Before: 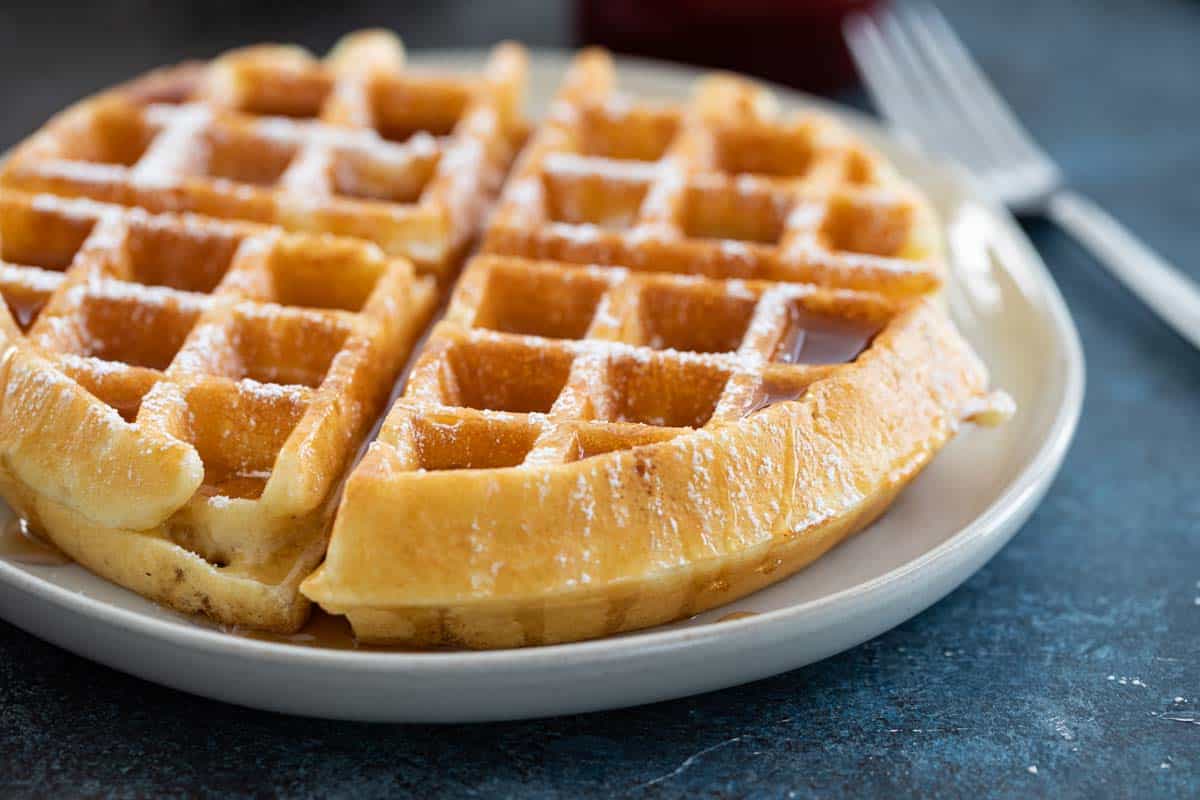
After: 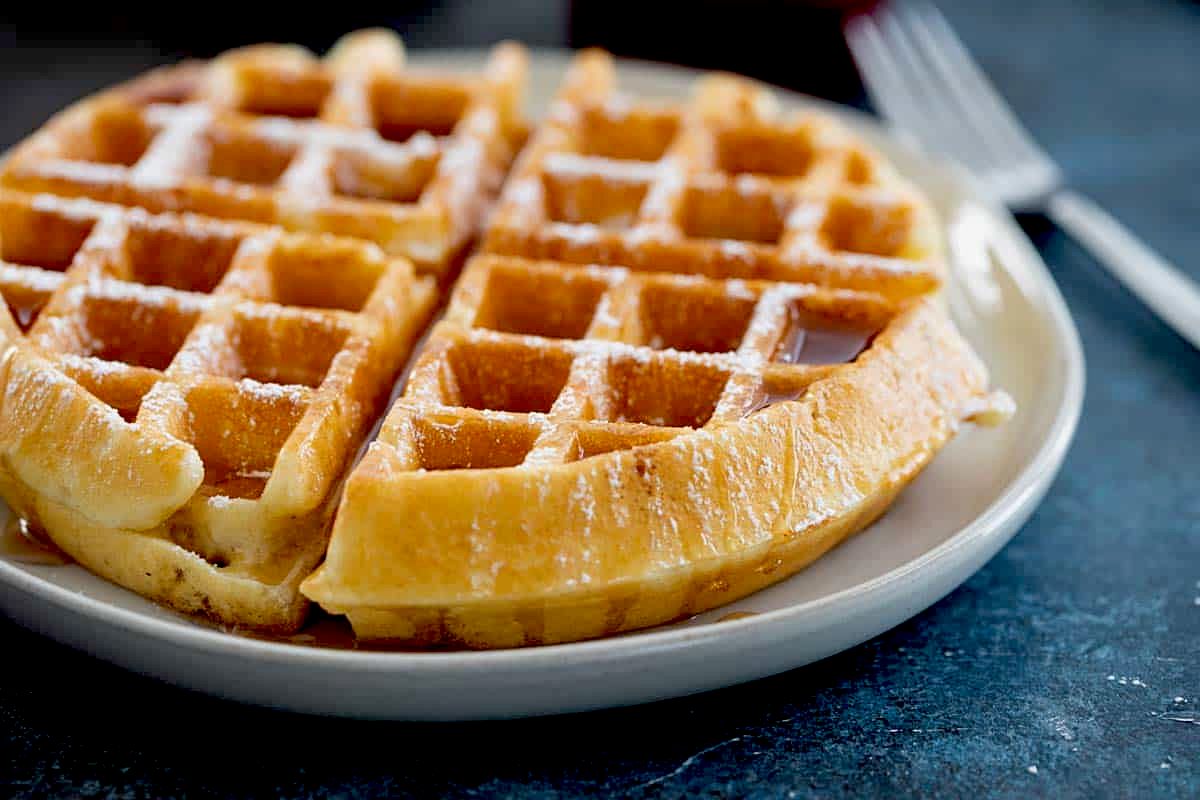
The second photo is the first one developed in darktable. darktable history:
sharpen: amount 0.21
exposure: black level correction 0.029, exposure -0.082 EV, compensate highlight preservation false
